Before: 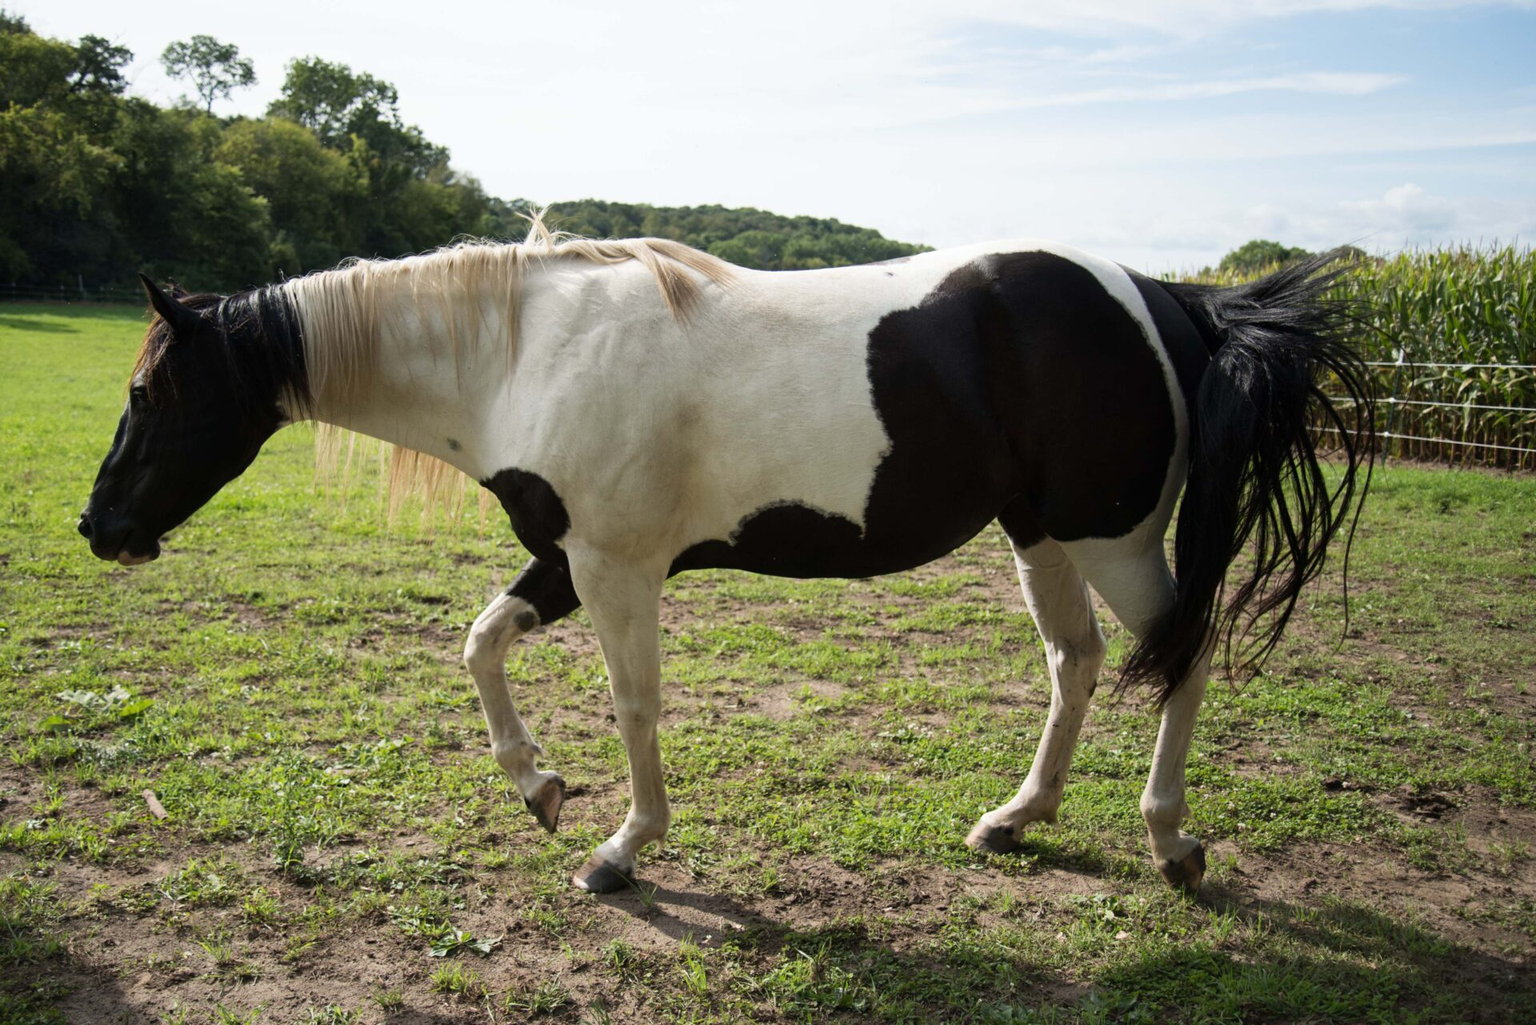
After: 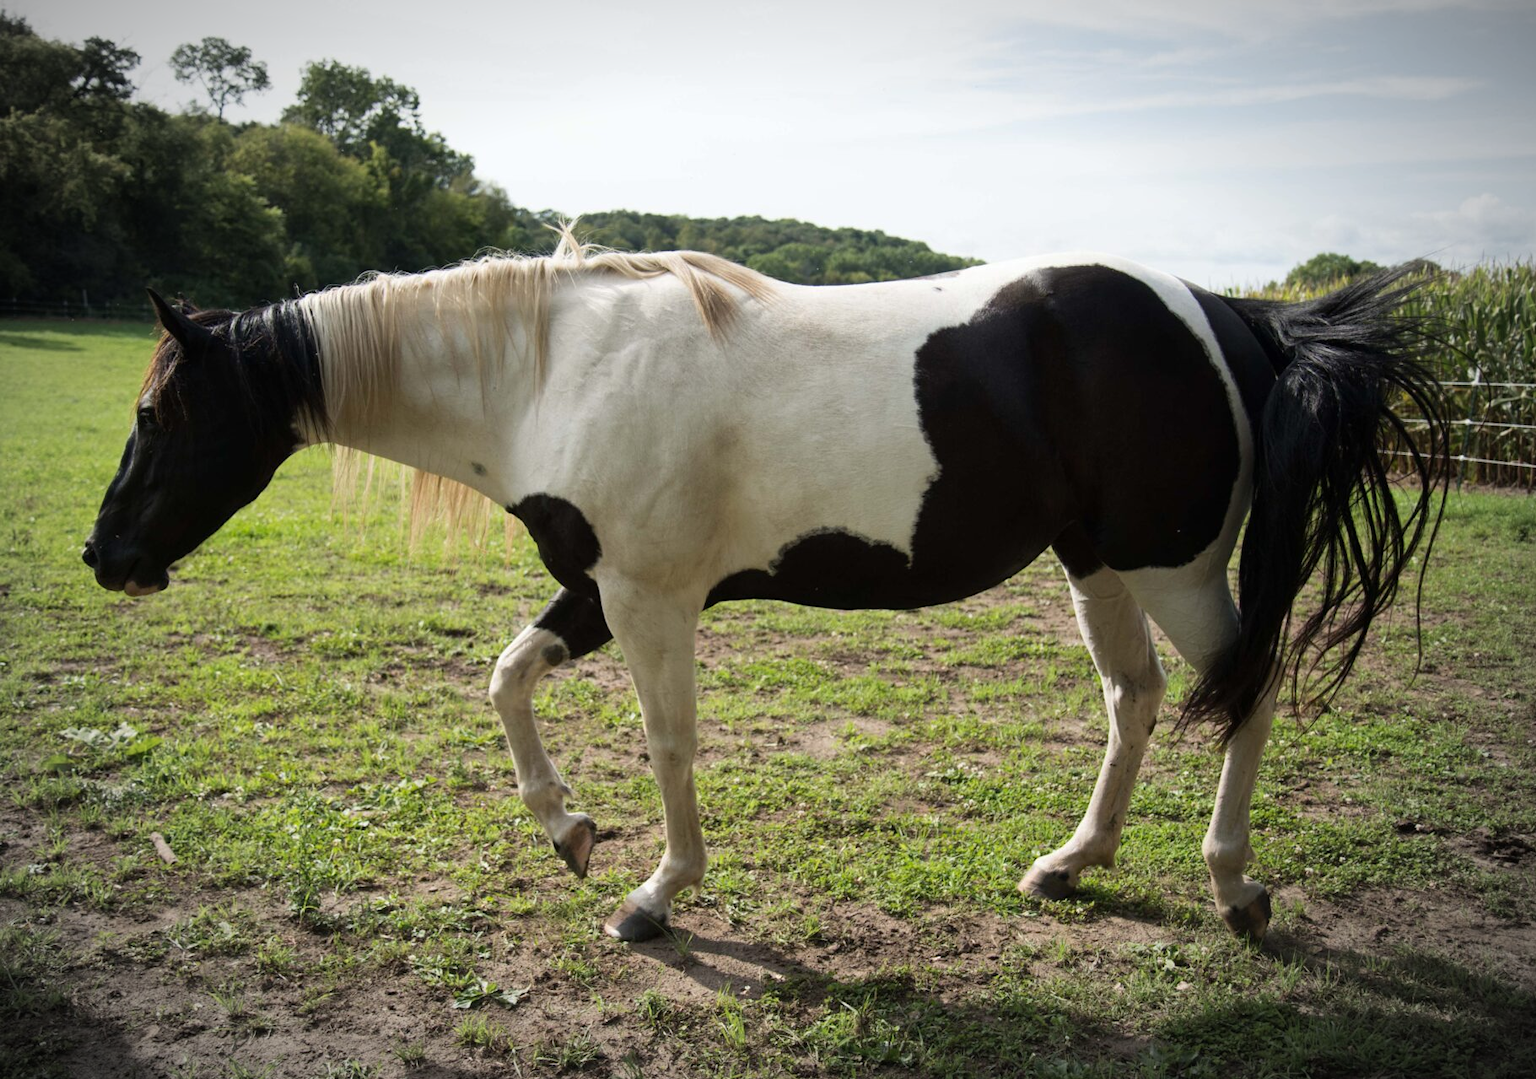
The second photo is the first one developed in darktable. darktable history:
crop and rotate: left 0%, right 5.132%
vignetting: fall-off start 81.53%, fall-off radius 61.81%, brightness -0.624, saturation -0.679, automatic ratio true, width/height ratio 1.419
